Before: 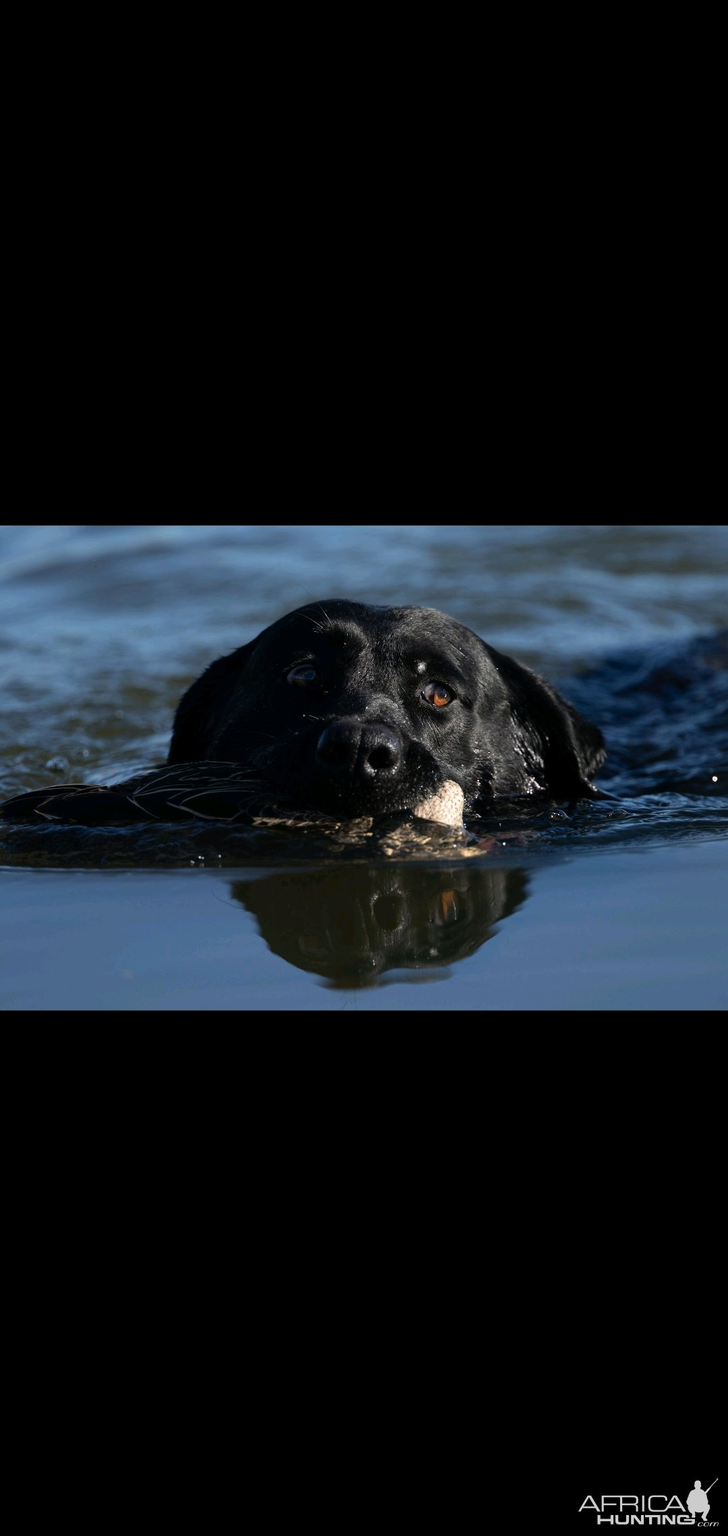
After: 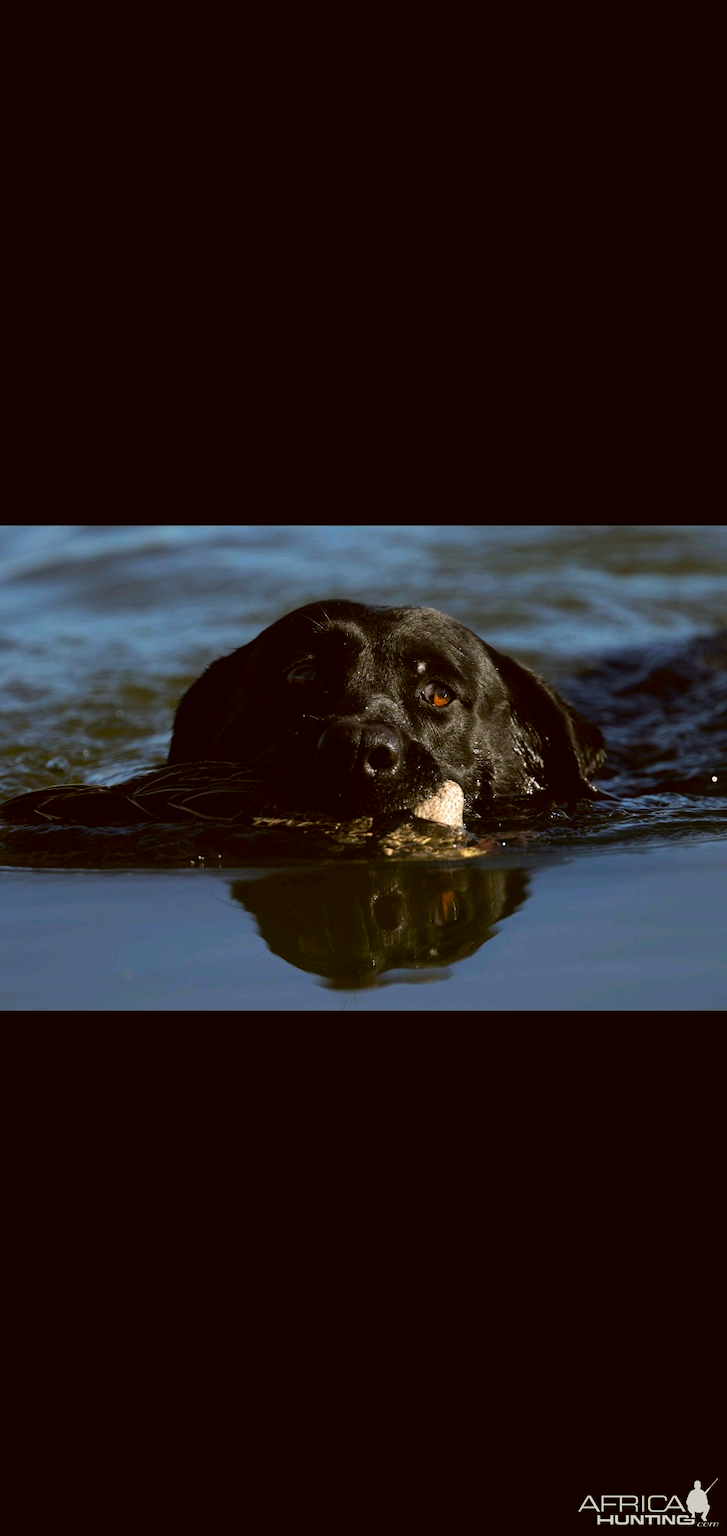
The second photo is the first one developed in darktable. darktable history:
color balance rgb: shadows lift › luminance -19.654%, perceptual saturation grading › global saturation 31.097%, global vibrance 19.824%
color correction: highlights a* -0.47, highlights b* 0.182, shadows a* 4.81, shadows b* 20.1
